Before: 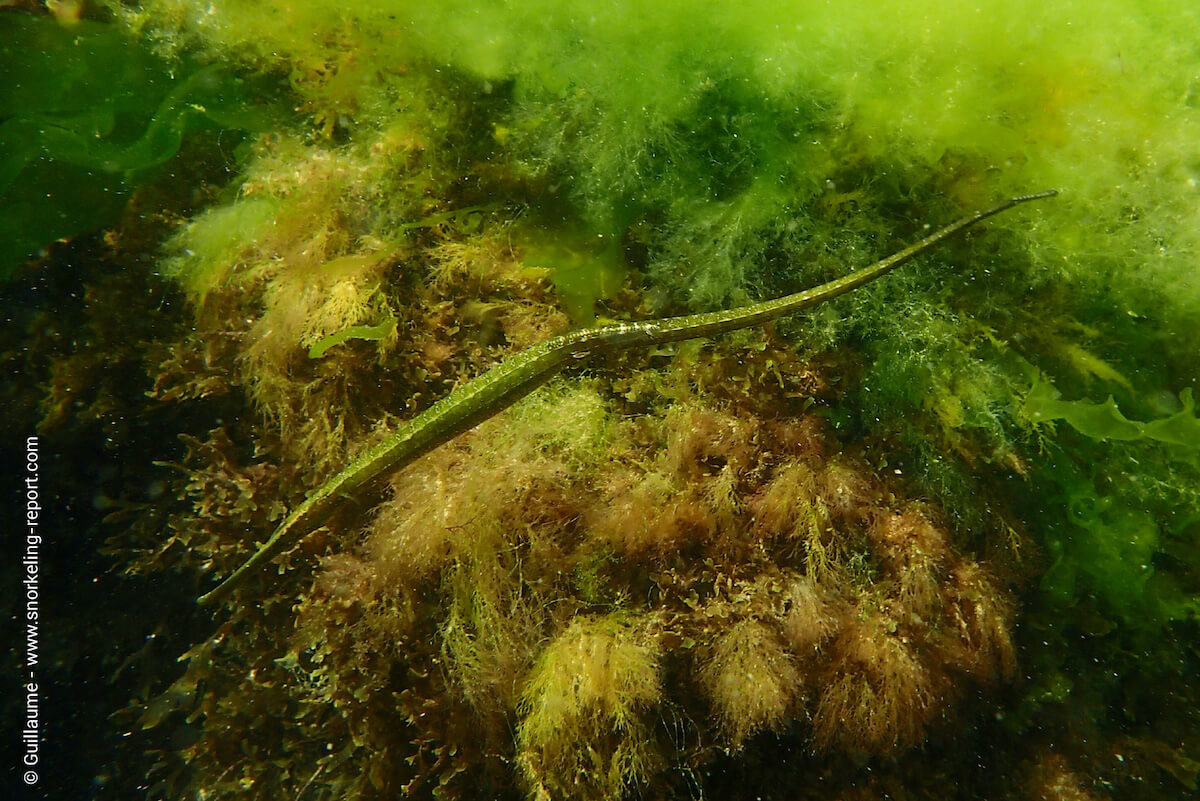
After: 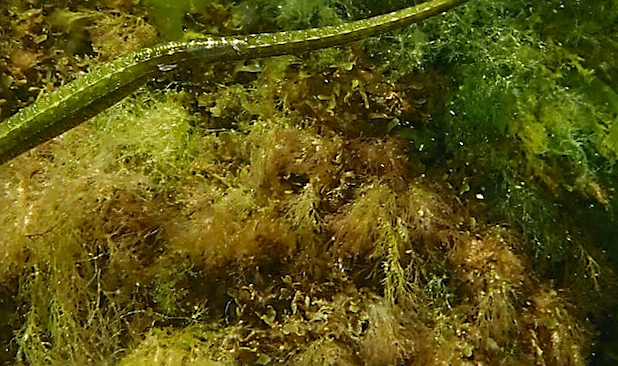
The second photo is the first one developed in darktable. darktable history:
color calibration: illuminant as shot in camera, x 0.366, y 0.378, temperature 4425.7 K, saturation algorithm version 1 (2020)
sharpen: on, module defaults
crop: left 35.03%, top 36.625%, right 14.663%, bottom 20.057%
color contrast: green-magenta contrast 0.8, blue-yellow contrast 1.1, unbound 0
haze removal: compatibility mode true, adaptive false
rotate and perspective: rotation 2.17°, automatic cropping off
